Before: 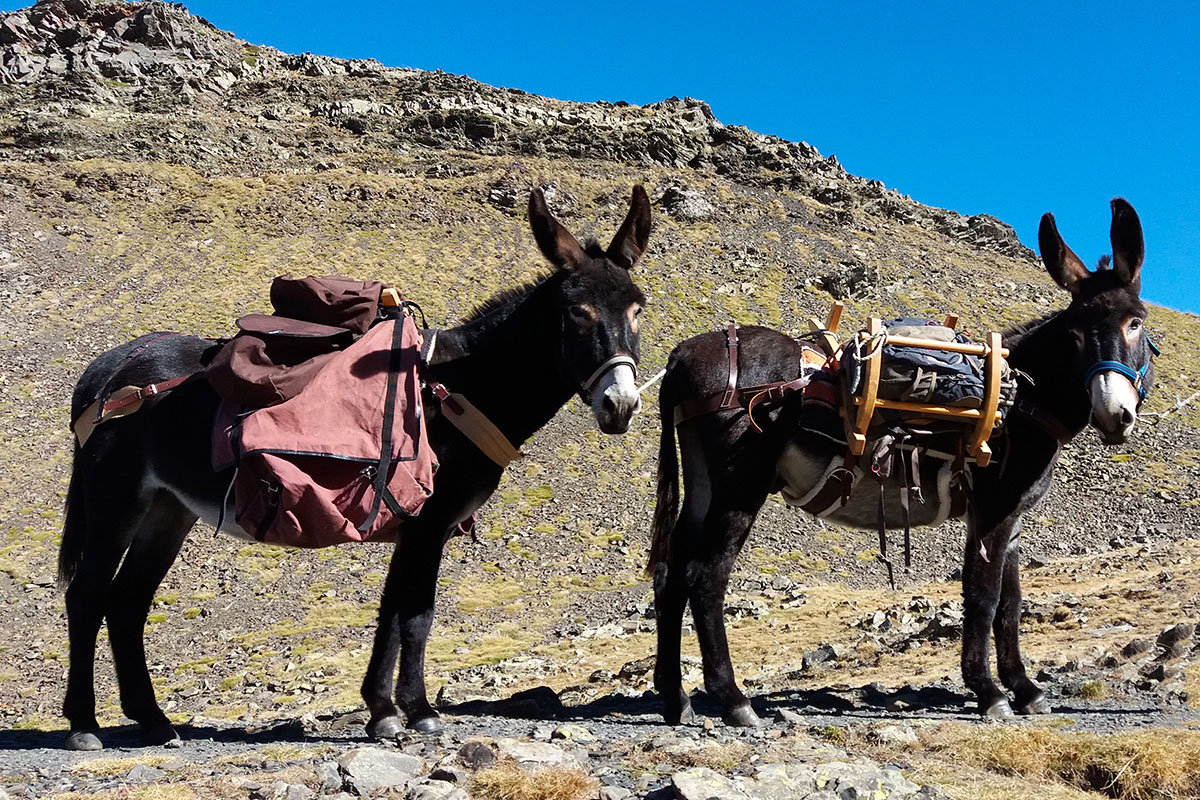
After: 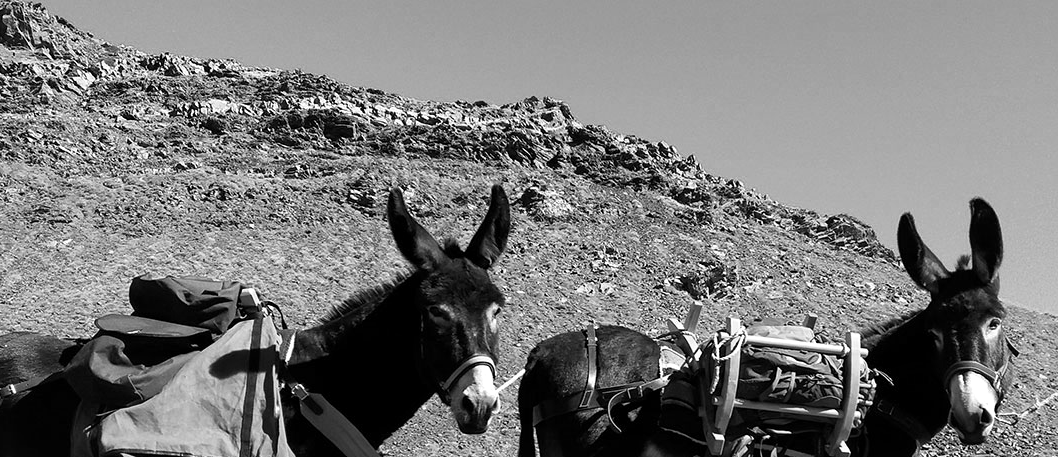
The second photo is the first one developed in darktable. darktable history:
levels: levels [0, 0.48, 0.961]
crop and rotate: left 11.812%, bottom 42.776%
local contrast: mode bilateral grid, contrast 20, coarseness 50, detail 120%, midtone range 0.2
color calibration: output gray [0.28, 0.41, 0.31, 0], gray › normalize channels true, illuminant same as pipeline (D50), adaptation XYZ, x 0.346, y 0.359, gamut compression 0
